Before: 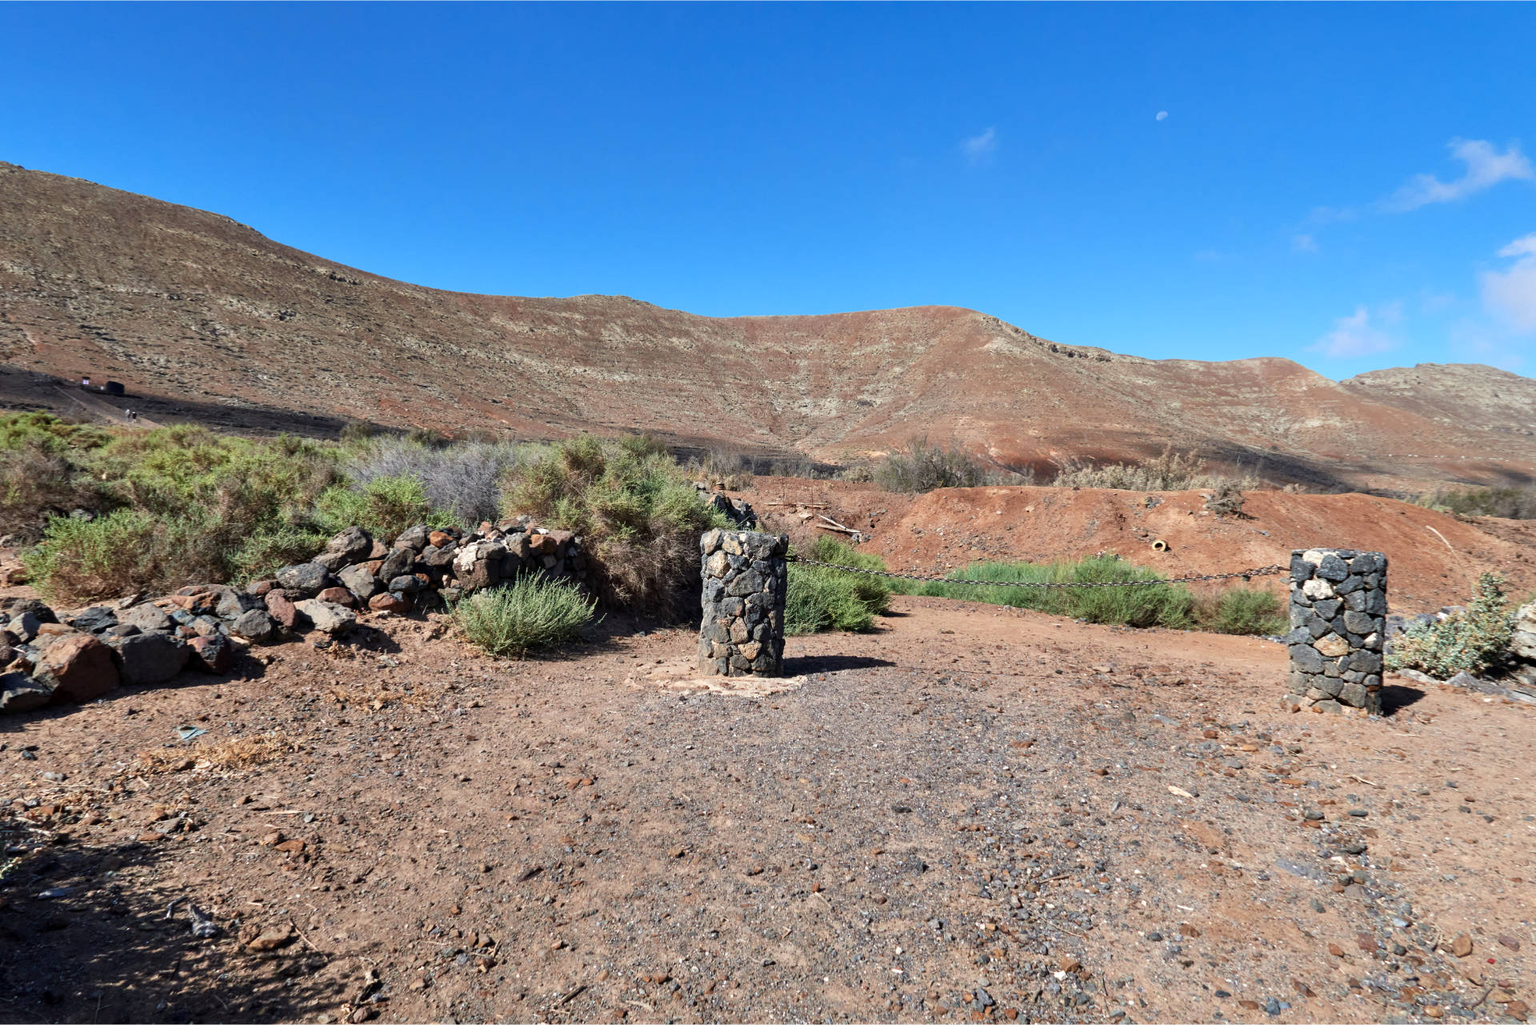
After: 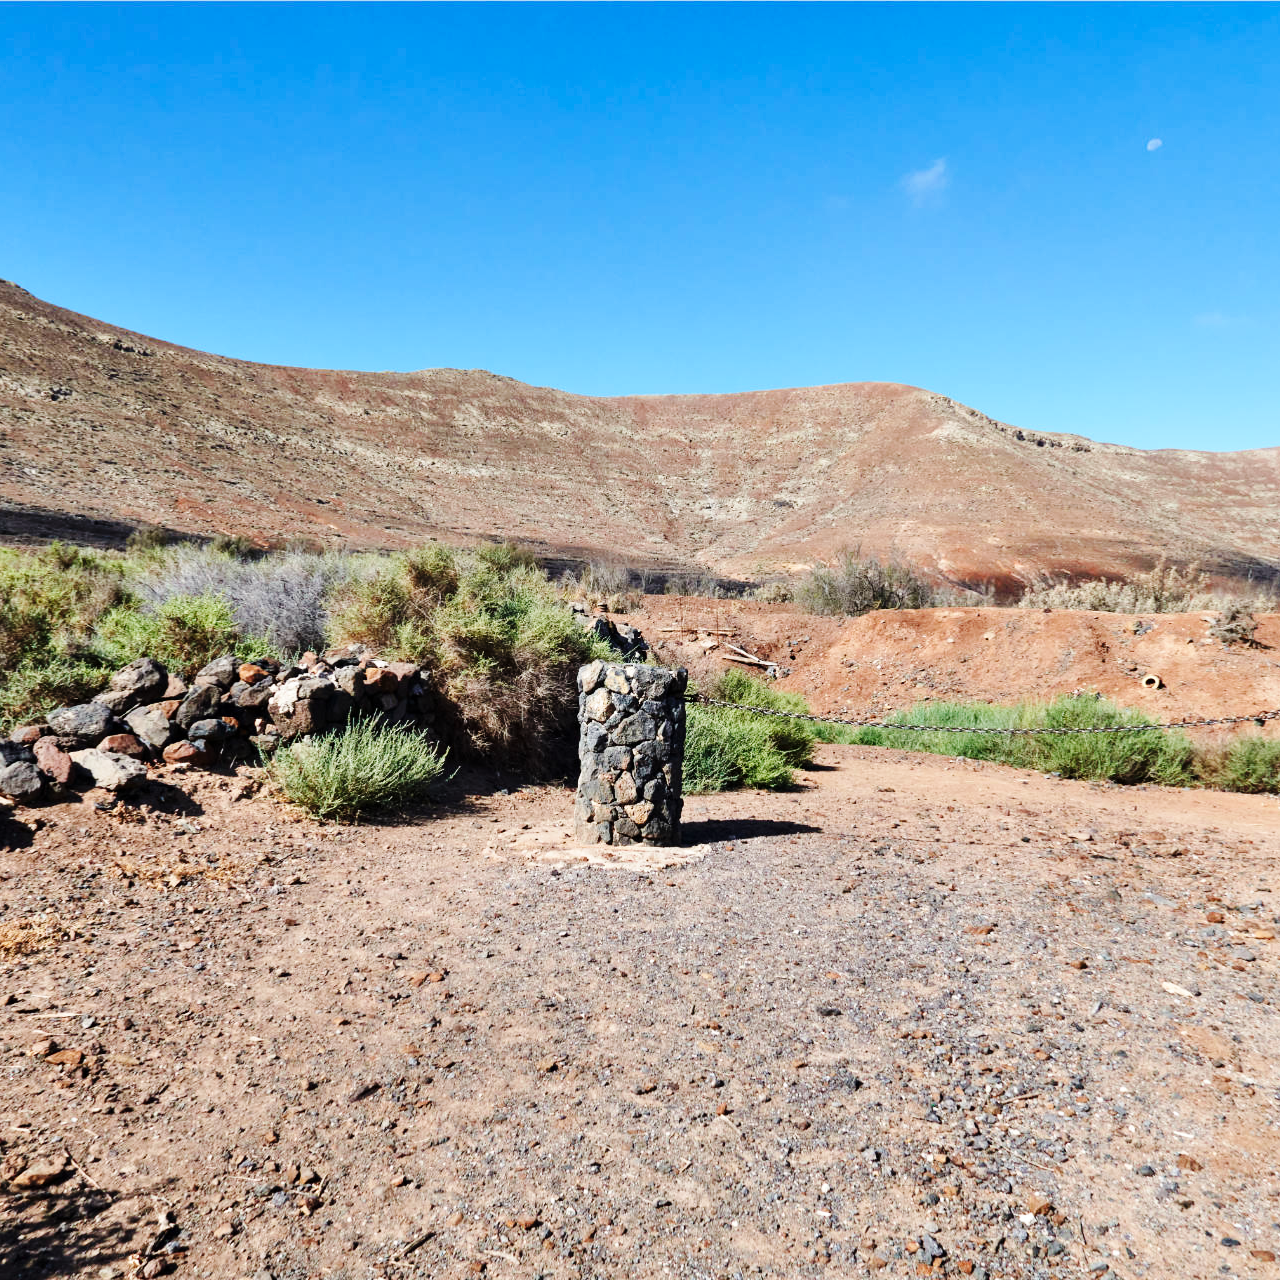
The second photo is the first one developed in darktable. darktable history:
base curve: curves: ch0 [(0, 0) (0.036, 0.025) (0.121, 0.166) (0.206, 0.329) (0.605, 0.79) (1, 1)], preserve colors none
crop and rotate: left 15.546%, right 17.787%
